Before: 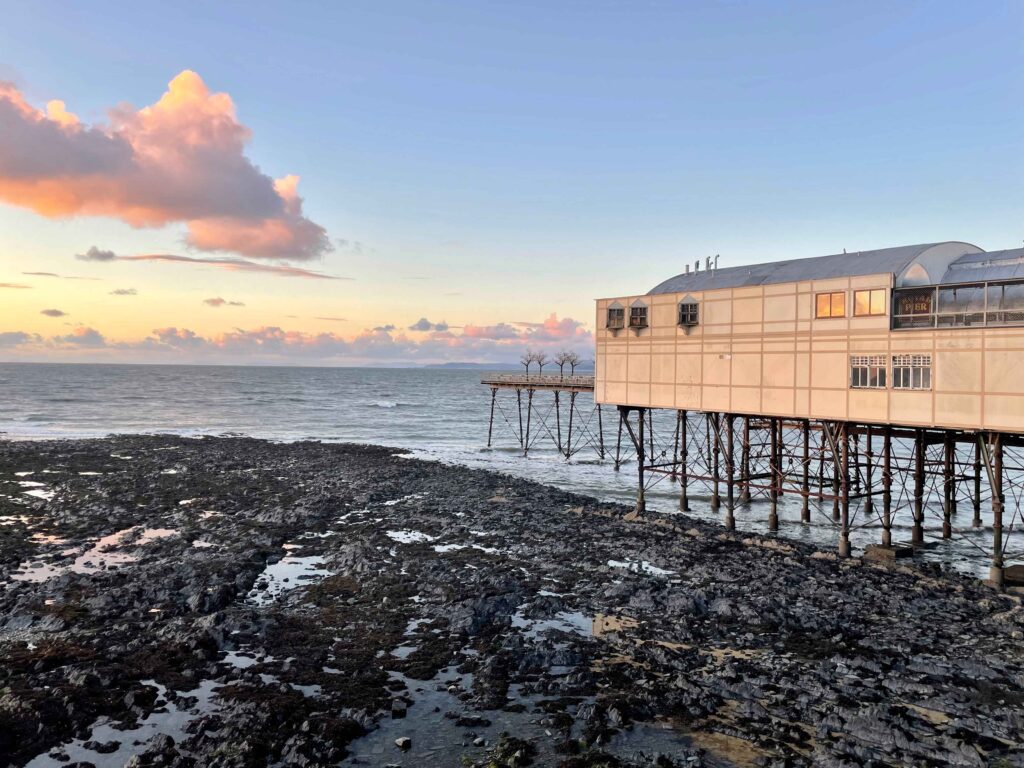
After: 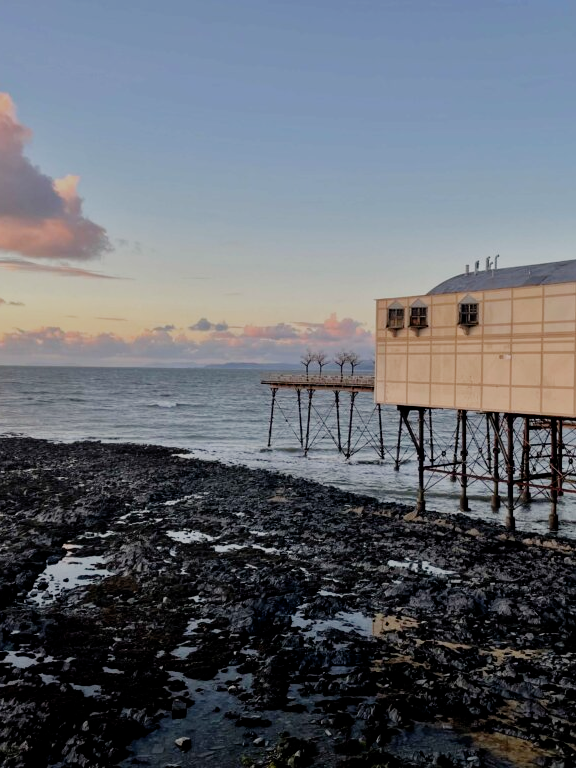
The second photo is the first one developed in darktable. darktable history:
crop: left 21.496%, right 22.254%
filmic rgb: middle gray luminance 29%, black relative exposure -10.3 EV, white relative exposure 5.5 EV, threshold 6 EV, target black luminance 0%, hardness 3.95, latitude 2.04%, contrast 1.132, highlights saturation mix 5%, shadows ↔ highlights balance 15.11%, add noise in highlights 0, preserve chrominance no, color science v3 (2019), use custom middle-gray values true, iterations of high-quality reconstruction 0, contrast in highlights soft, enable highlight reconstruction true
